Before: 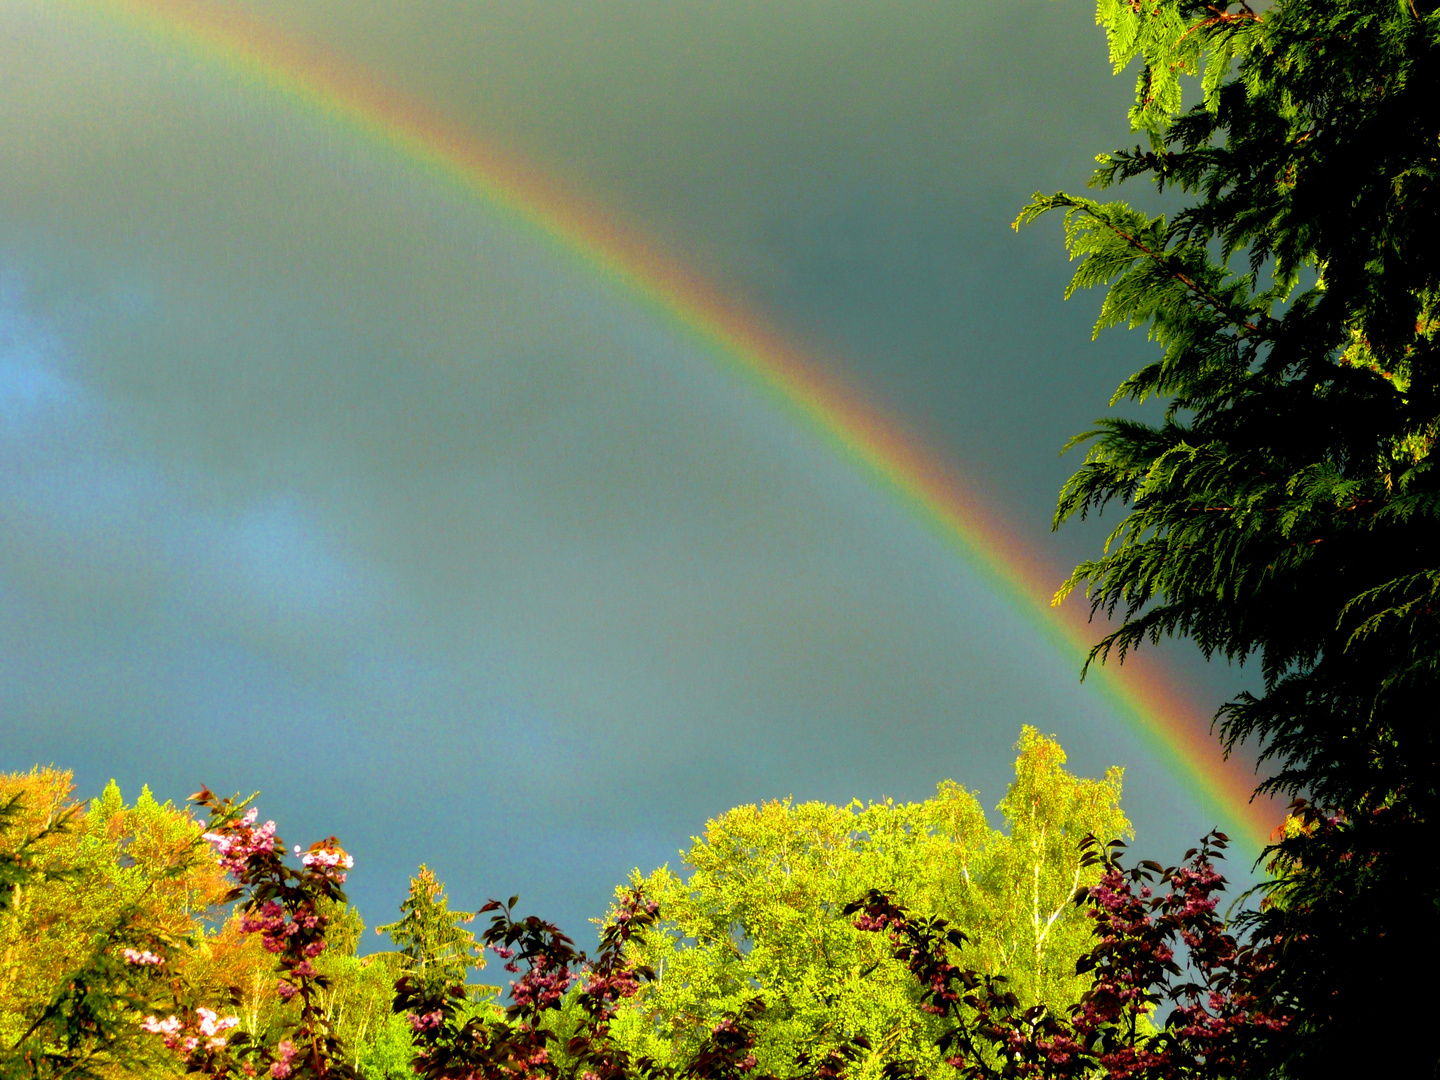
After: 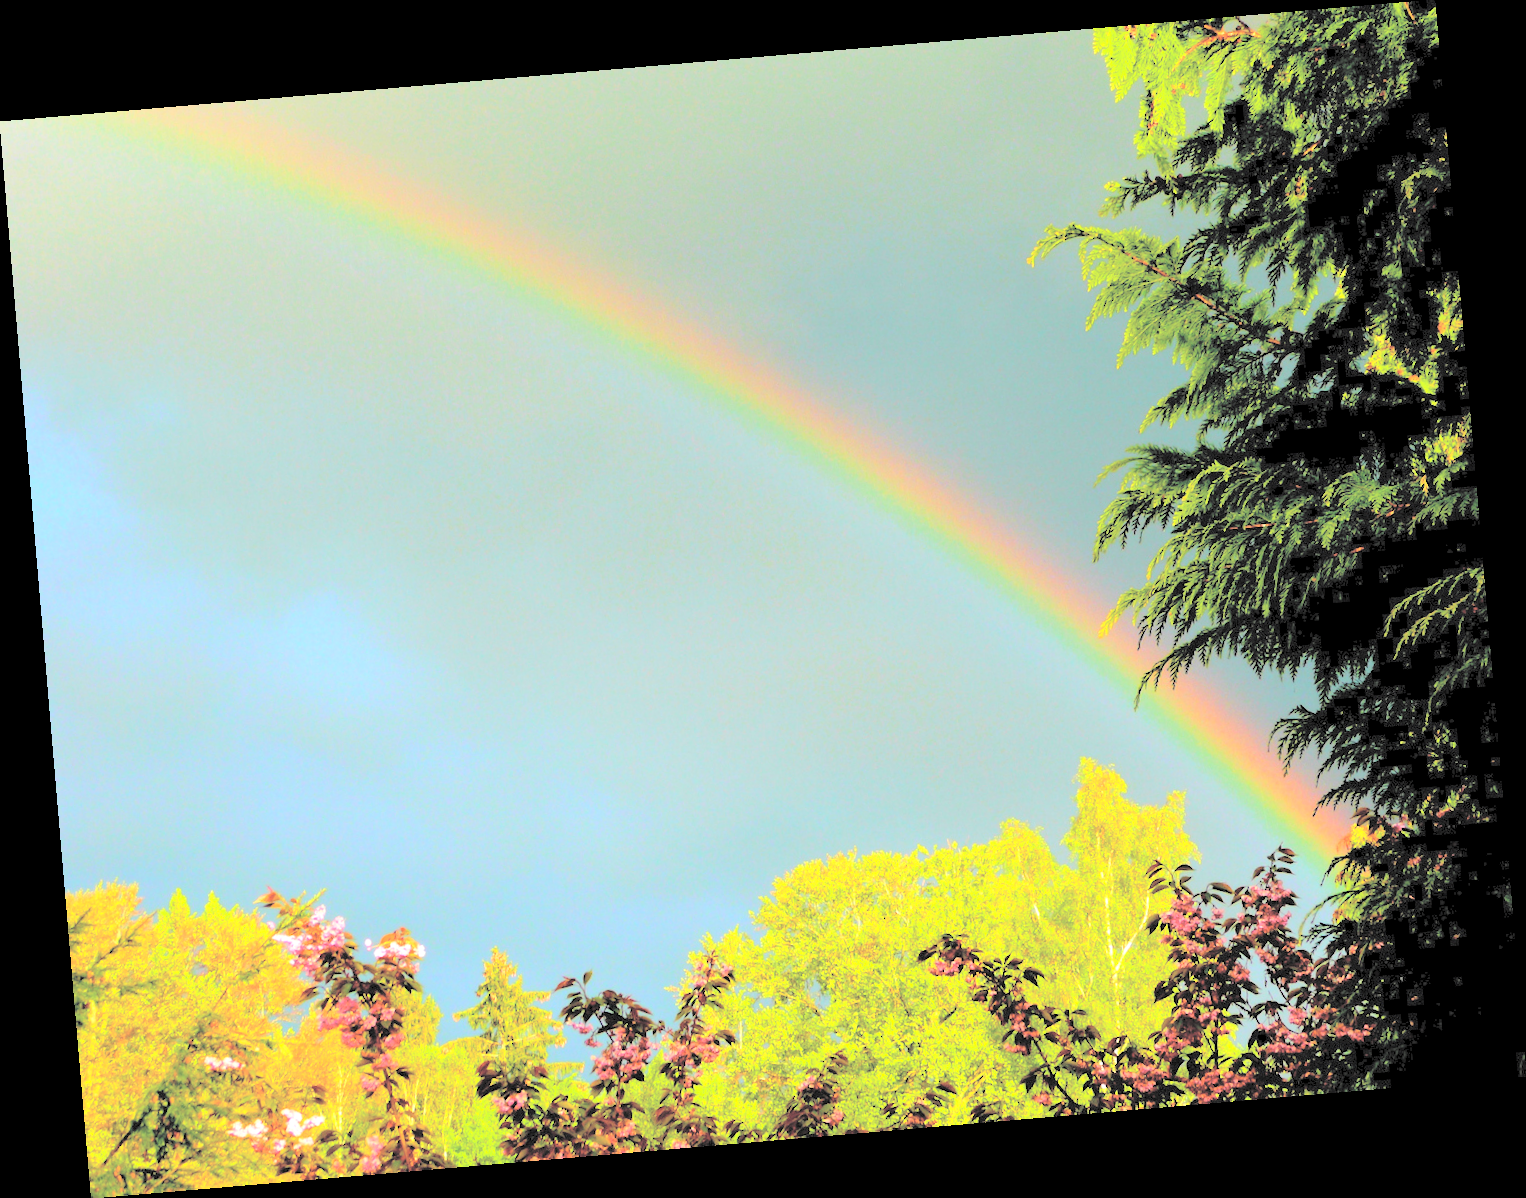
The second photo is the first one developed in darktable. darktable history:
exposure: exposure 0.161 EV, compensate highlight preservation false
white balance: red 1.009, blue 1.027
rotate and perspective: rotation -4.86°, automatic cropping off
contrast brightness saturation: brightness 1
